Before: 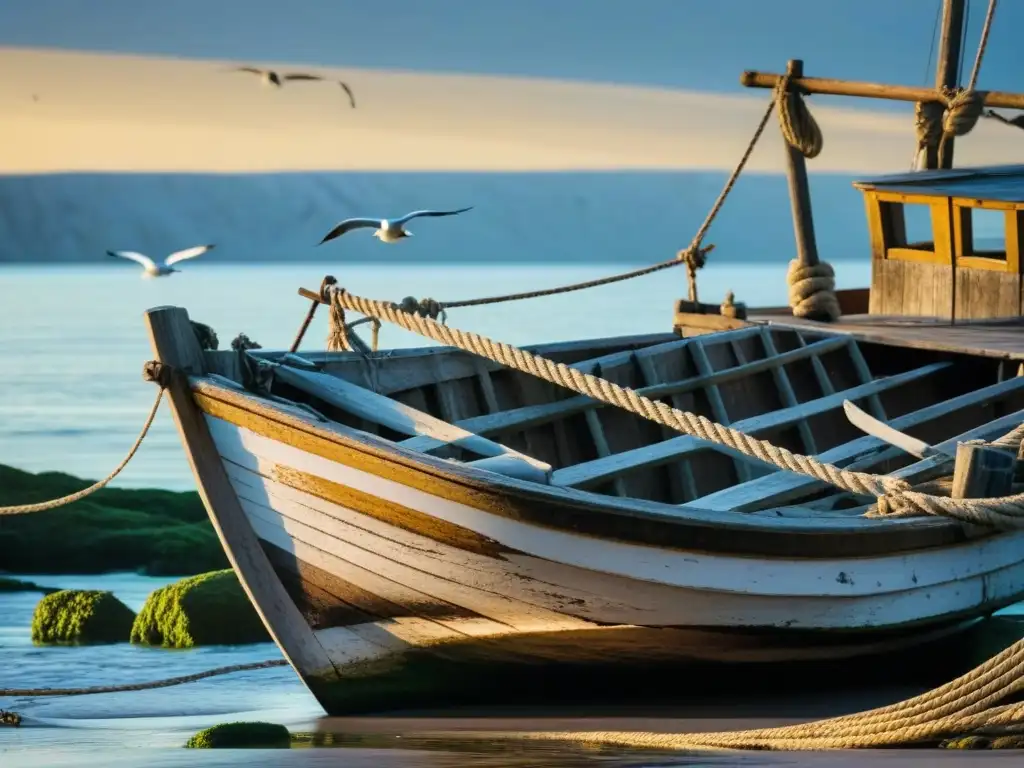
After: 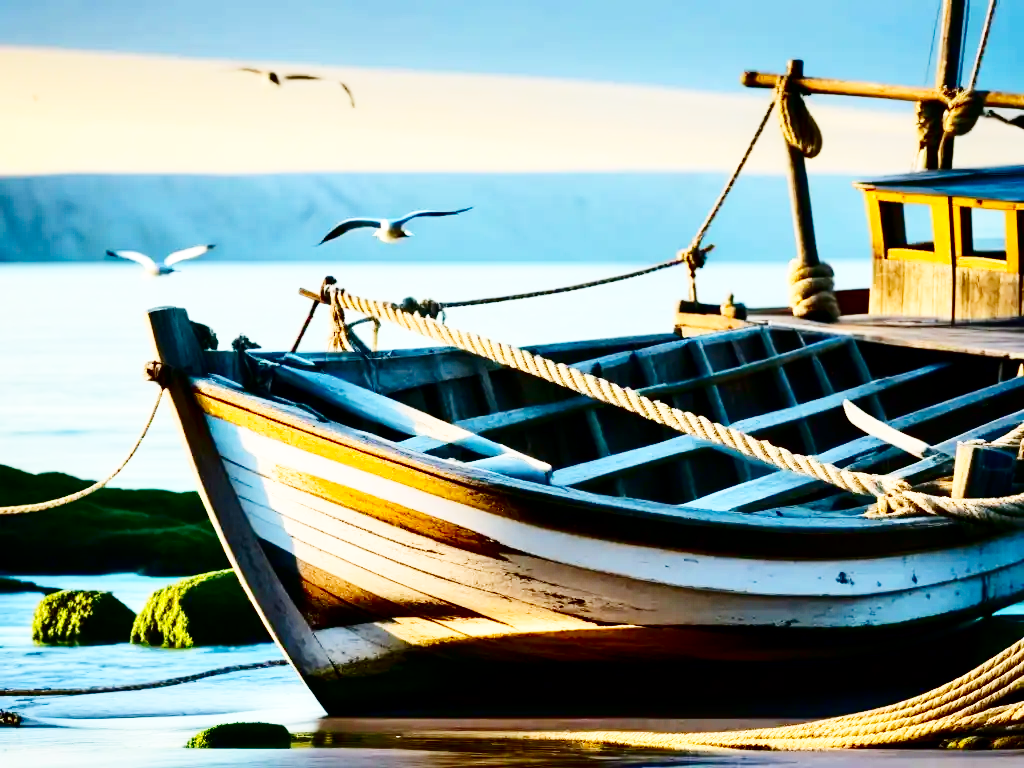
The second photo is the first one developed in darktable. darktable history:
contrast brightness saturation: contrast 0.241, brightness -0.241, saturation 0.148
base curve: curves: ch0 [(0, 0.003) (0.001, 0.002) (0.006, 0.004) (0.02, 0.022) (0.048, 0.086) (0.094, 0.234) (0.162, 0.431) (0.258, 0.629) (0.385, 0.8) (0.548, 0.918) (0.751, 0.988) (1, 1)], preserve colors none
